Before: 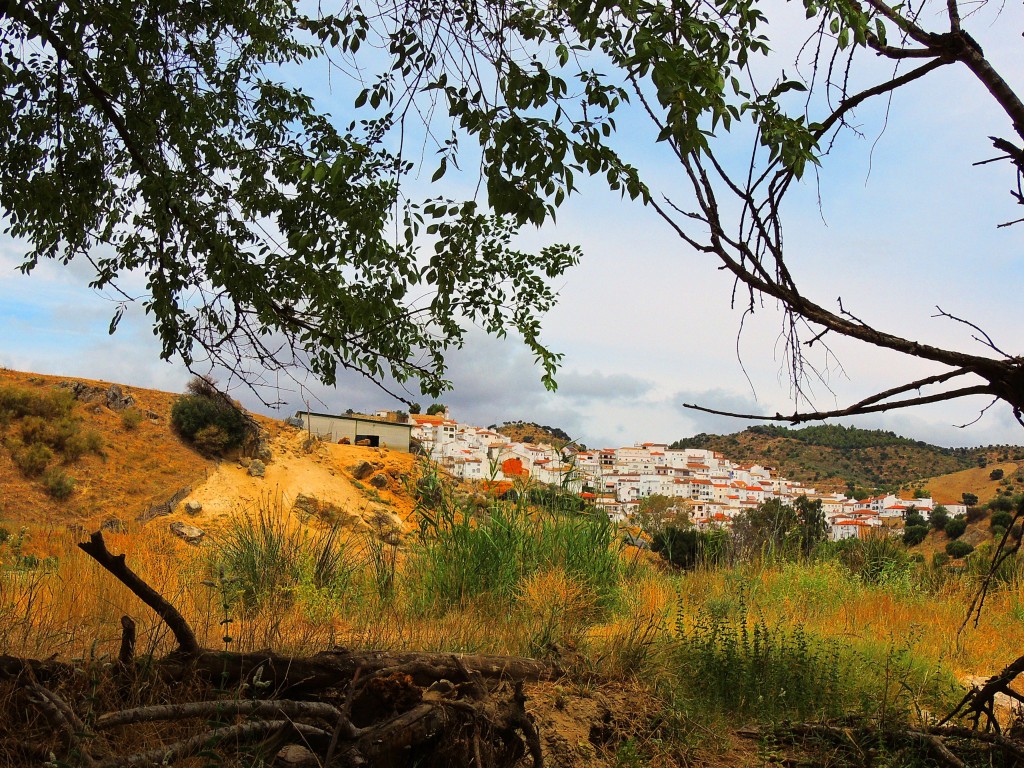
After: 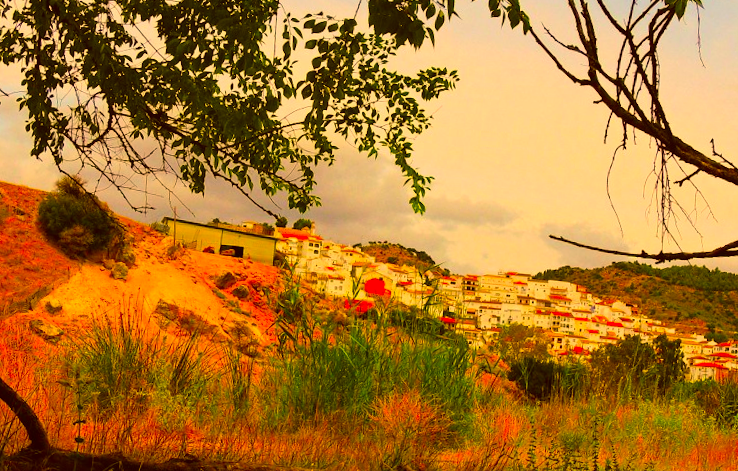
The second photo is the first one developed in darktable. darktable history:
color correction: highlights a* 10.64, highlights b* 29.86, shadows a* 2.75, shadows b* 18.06, saturation 1.74
crop and rotate: angle -3.79°, left 9.765%, top 21.262%, right 11.916%, bottom 12.131%
